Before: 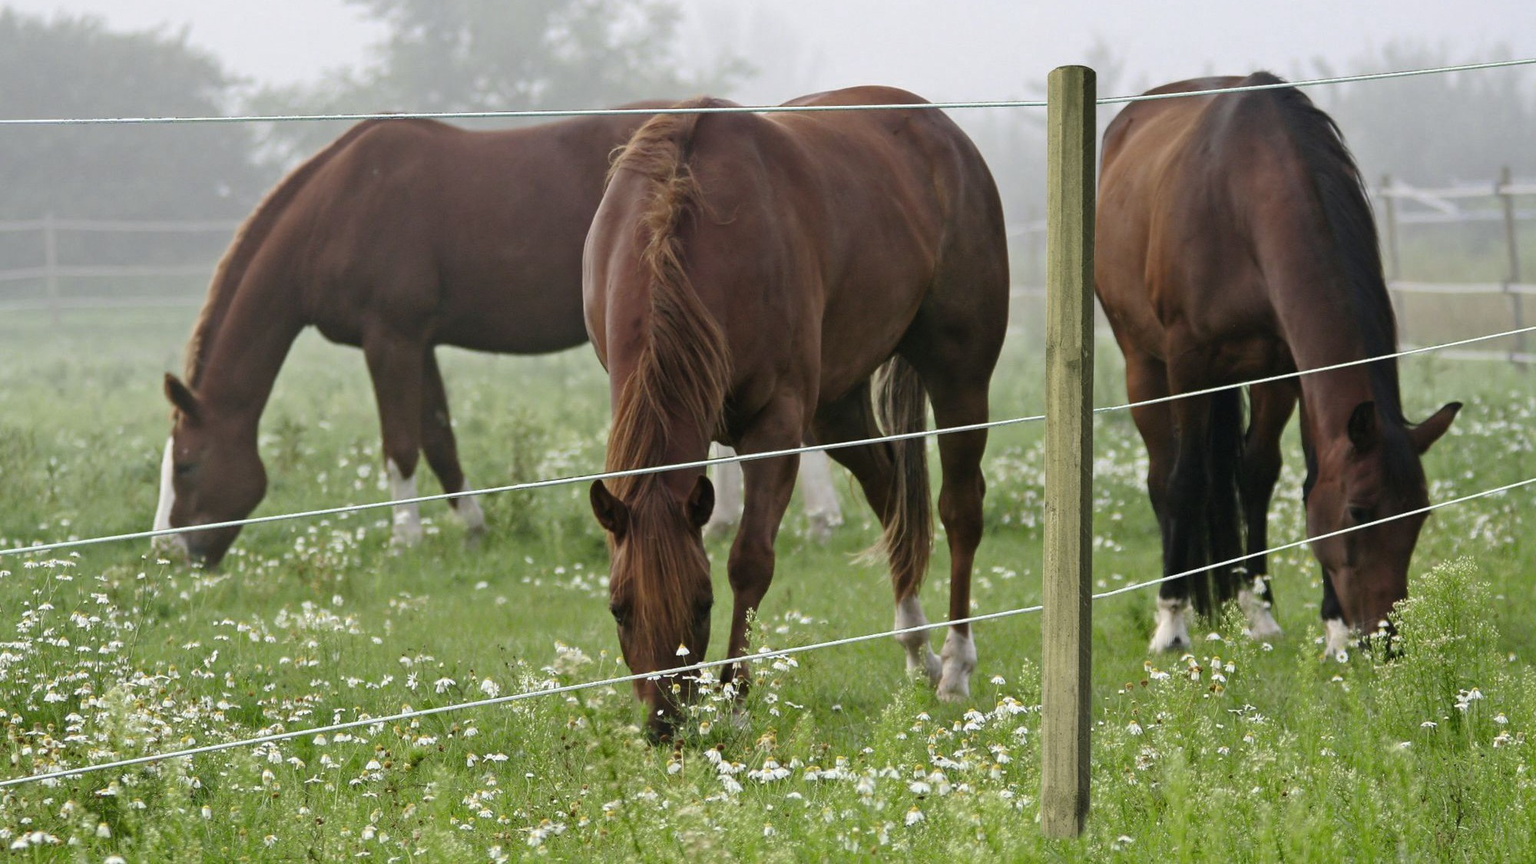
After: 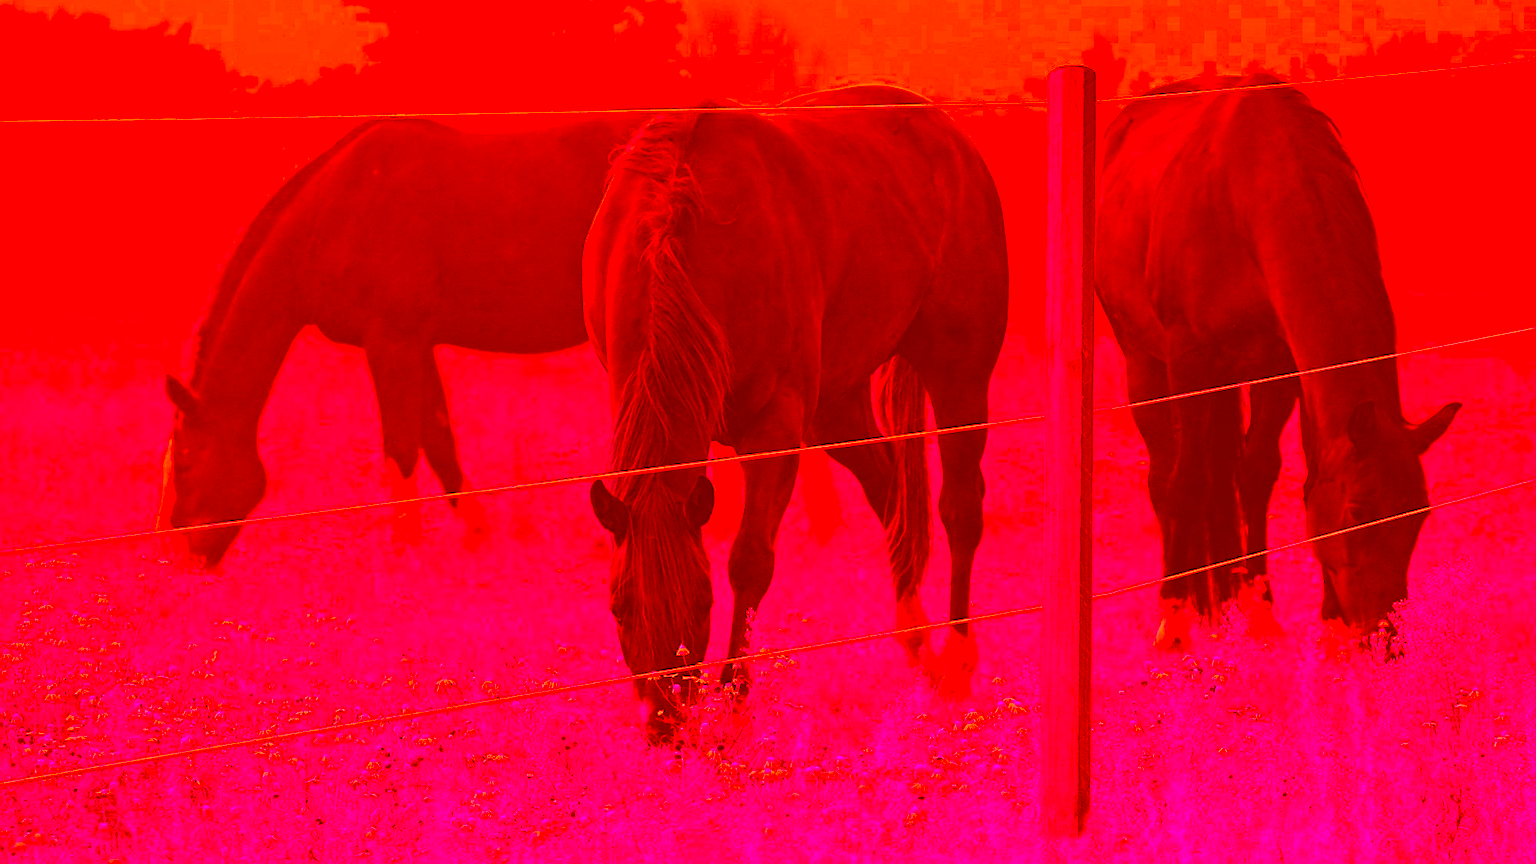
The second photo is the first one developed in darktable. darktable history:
sharpen: on, module defaults
contrast brightness saturation: saturation -0.17
color correction: highlights a* -39.68, highlights b* -40, shadows a* -40, shadows b* -40, saturation -3
color balance: mode lift, gamma, gain (sRGB), lift [0.97, 1, 1, 1], gamma [1.03, 1, 1, 1]
